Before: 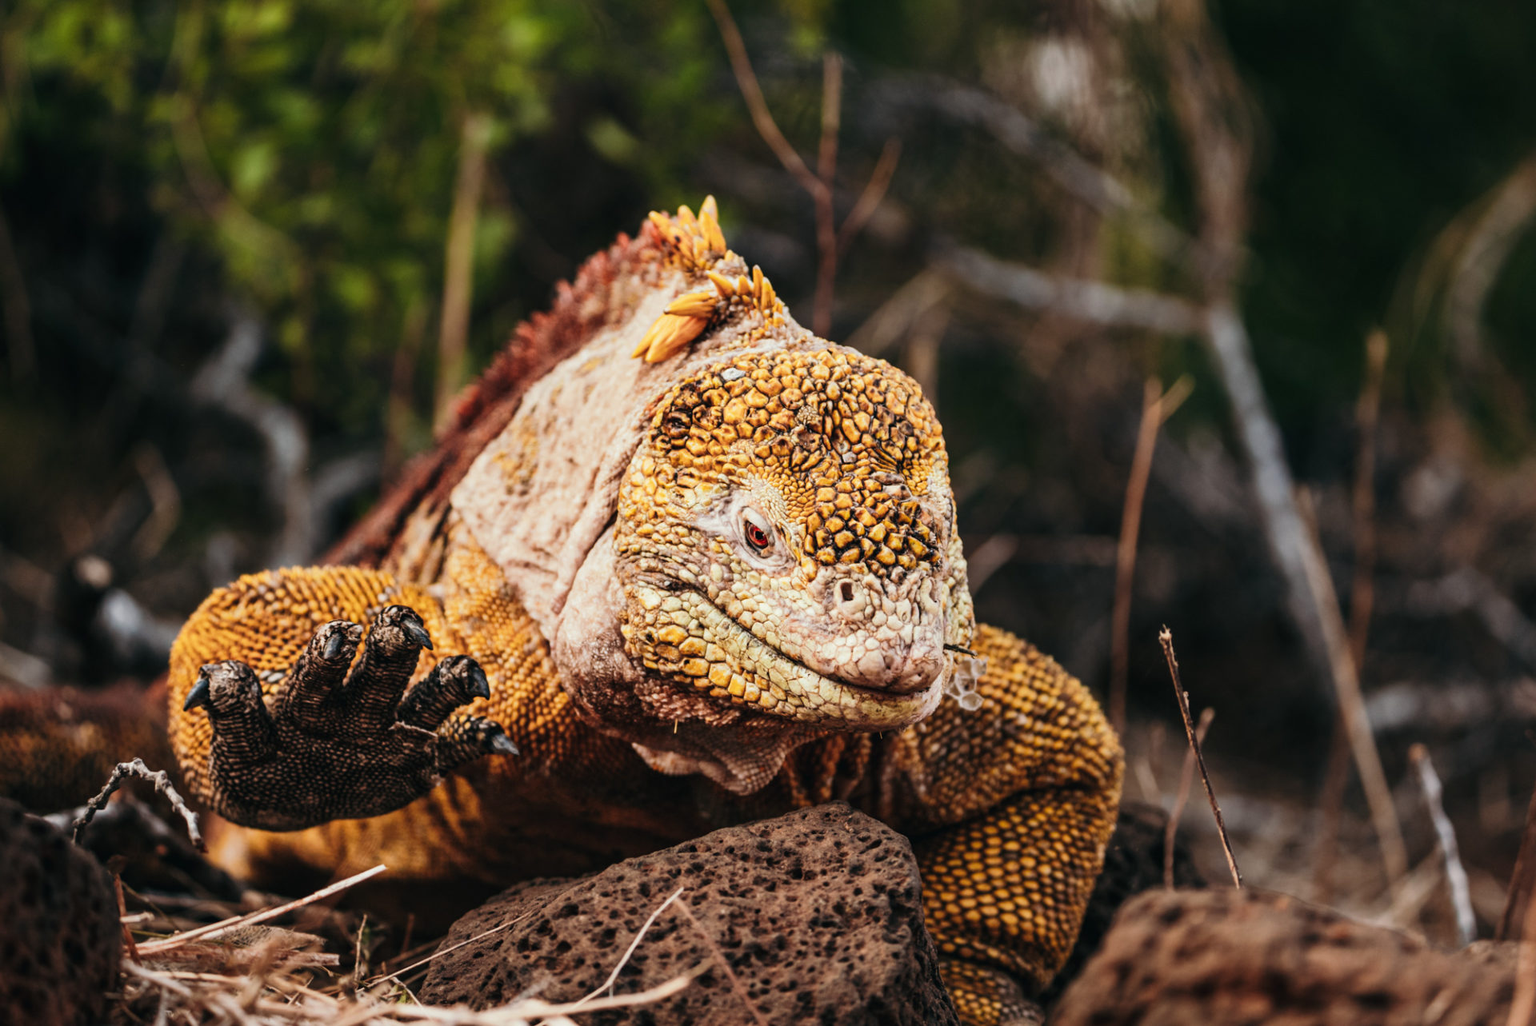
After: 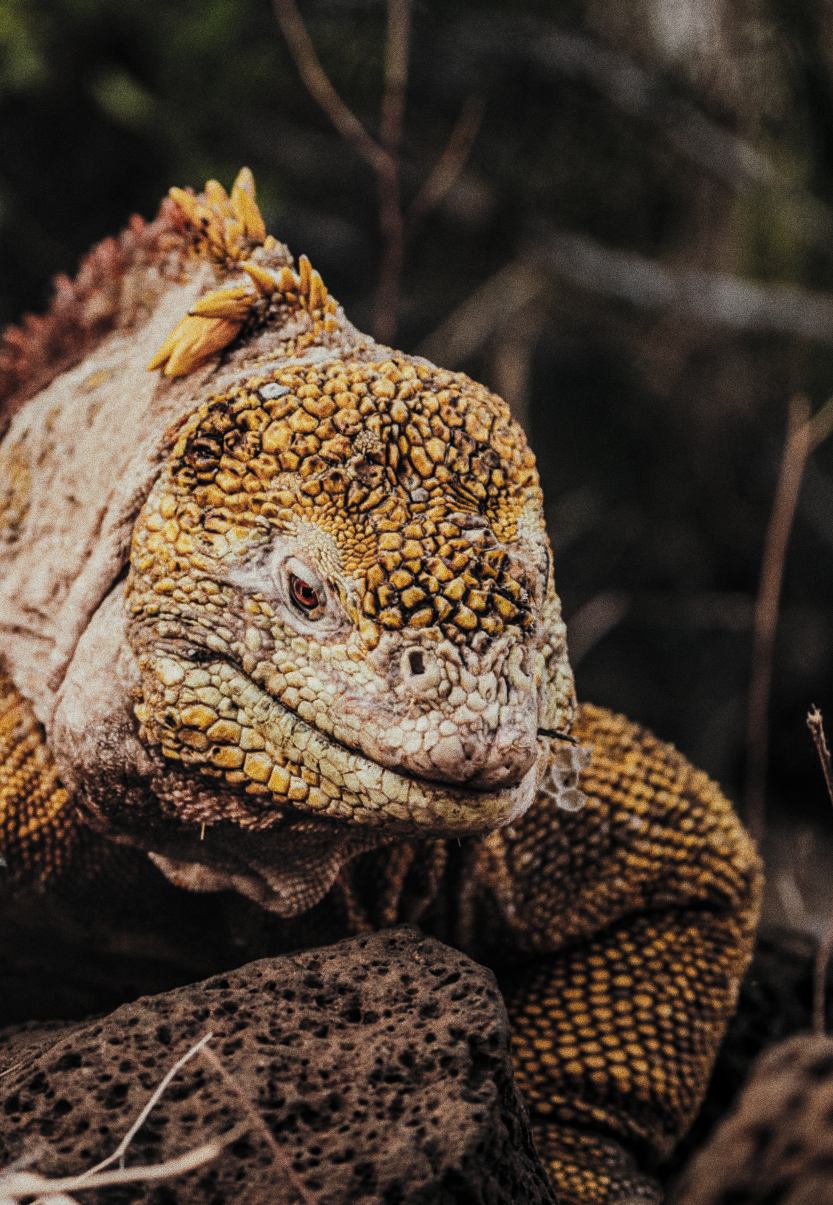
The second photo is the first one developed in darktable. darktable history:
local contrast: detail 110%
exposure: black level correction -0.014, exposure -0.193 EV, compensate highlight preservation false
base curve: curves: ch0 [(0, 0) (0.297, 0.298) (1, 1)], preserve colors none
crop: left 33.452%, top 6.025%, right 23.155%
grain: coarseness 0.09 ISO, strength 40%
levels: levels [0.116, 0.574, 1]
